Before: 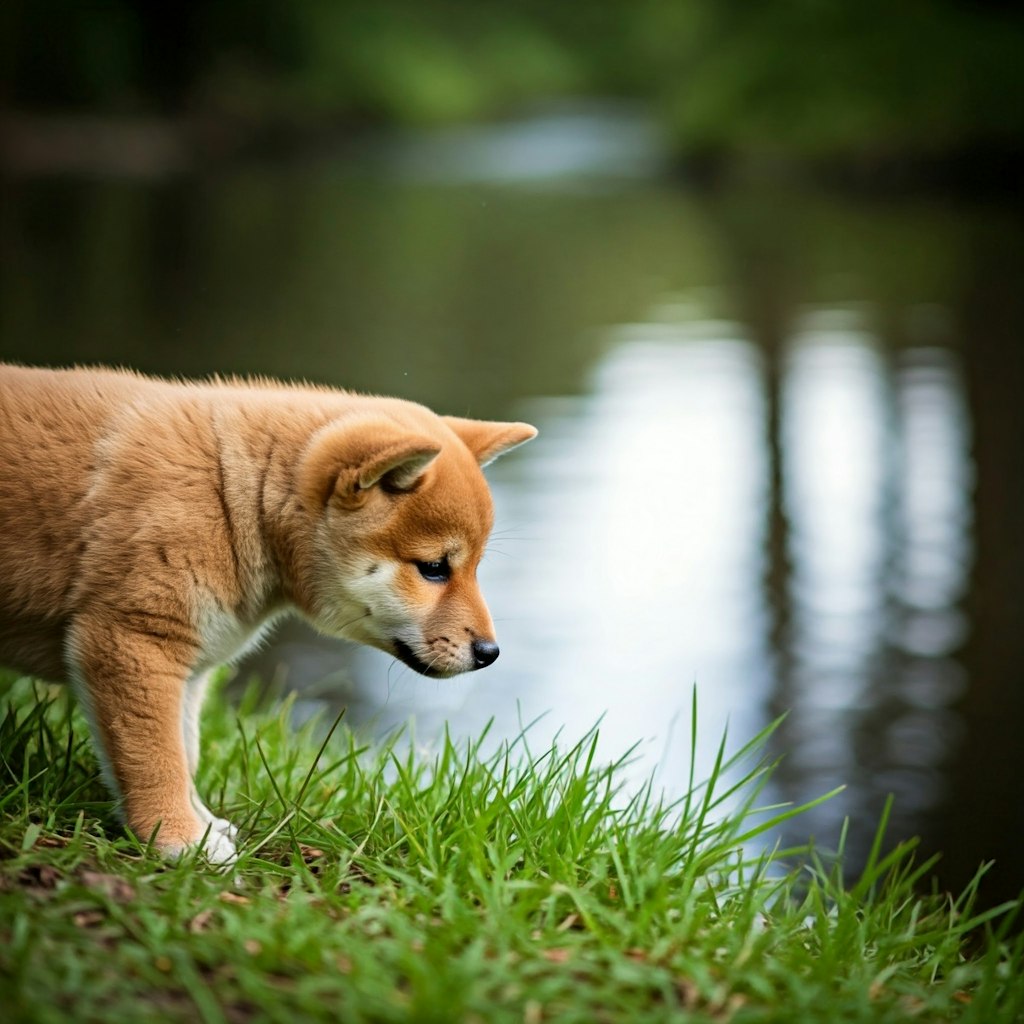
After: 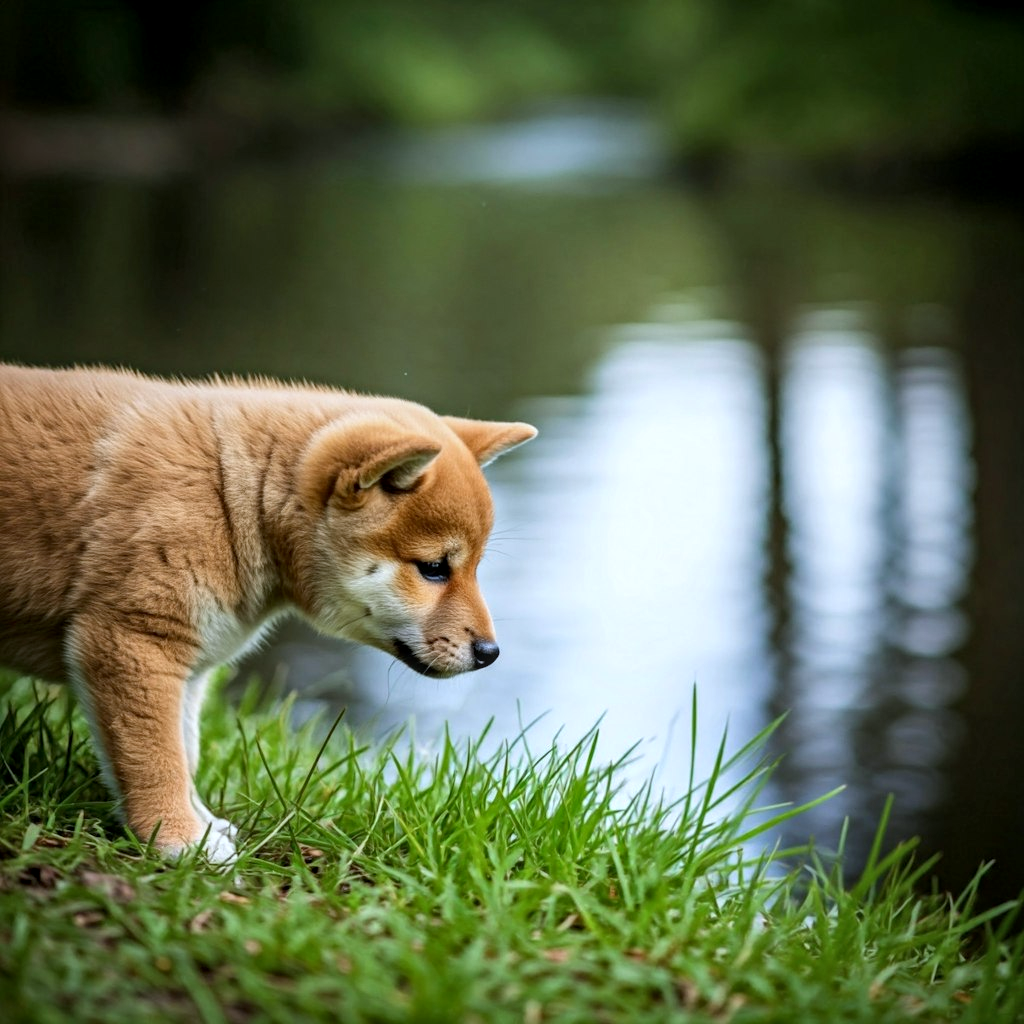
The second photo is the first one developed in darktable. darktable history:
white balance: red 0.954, blue 1.079
local contrast: on, module defaults
